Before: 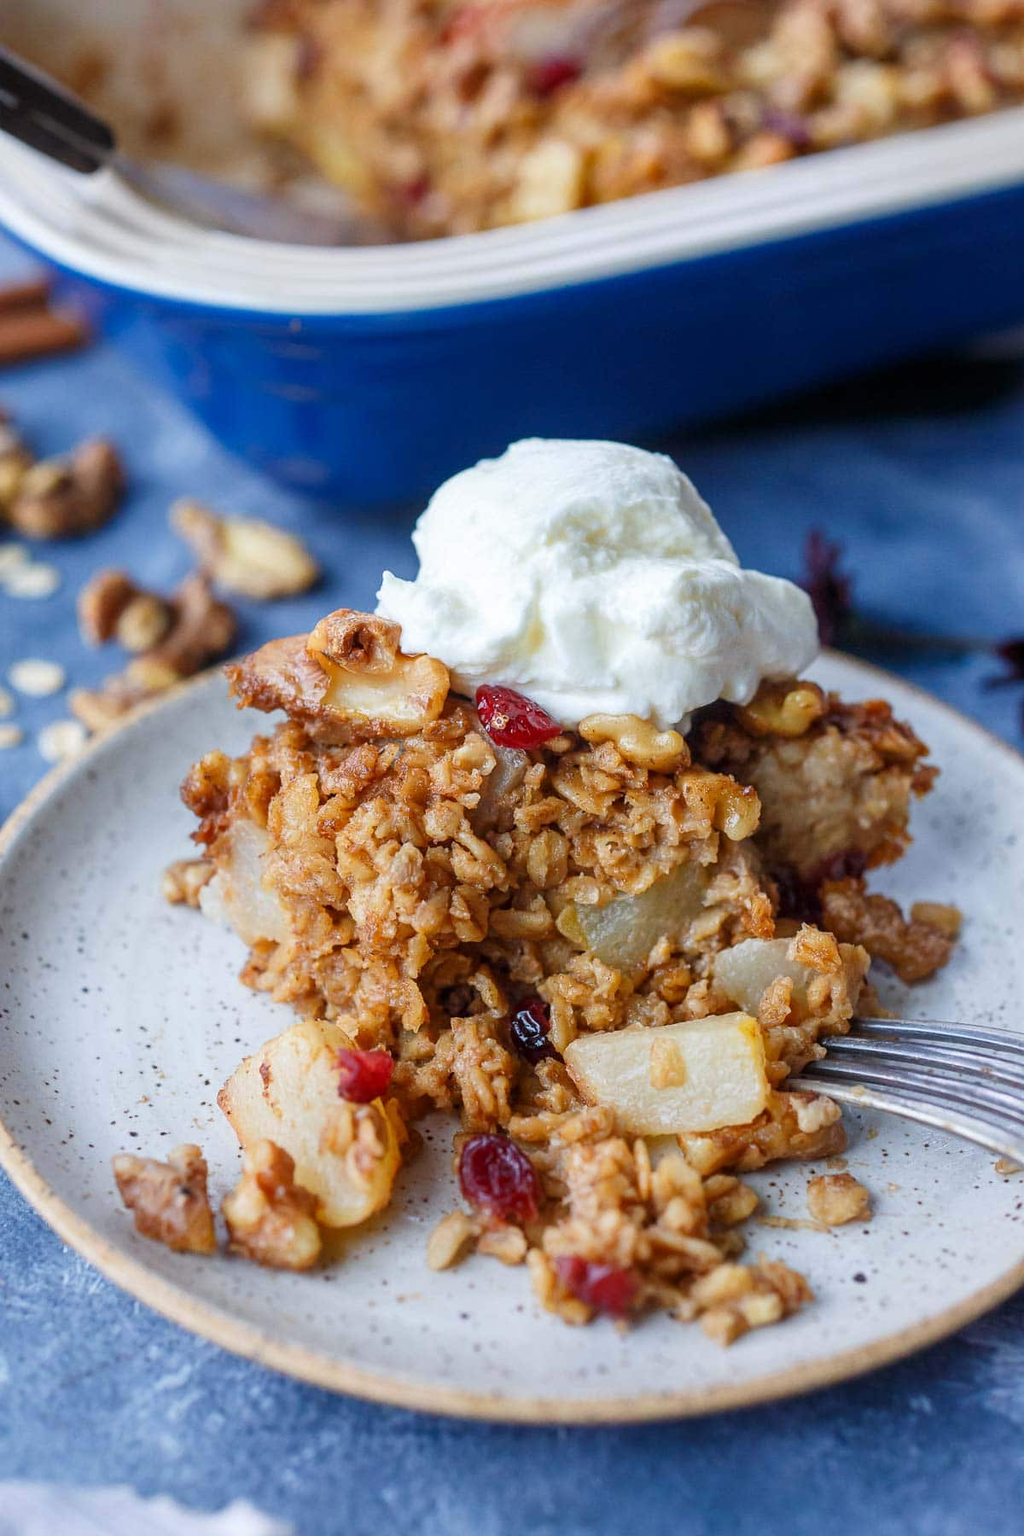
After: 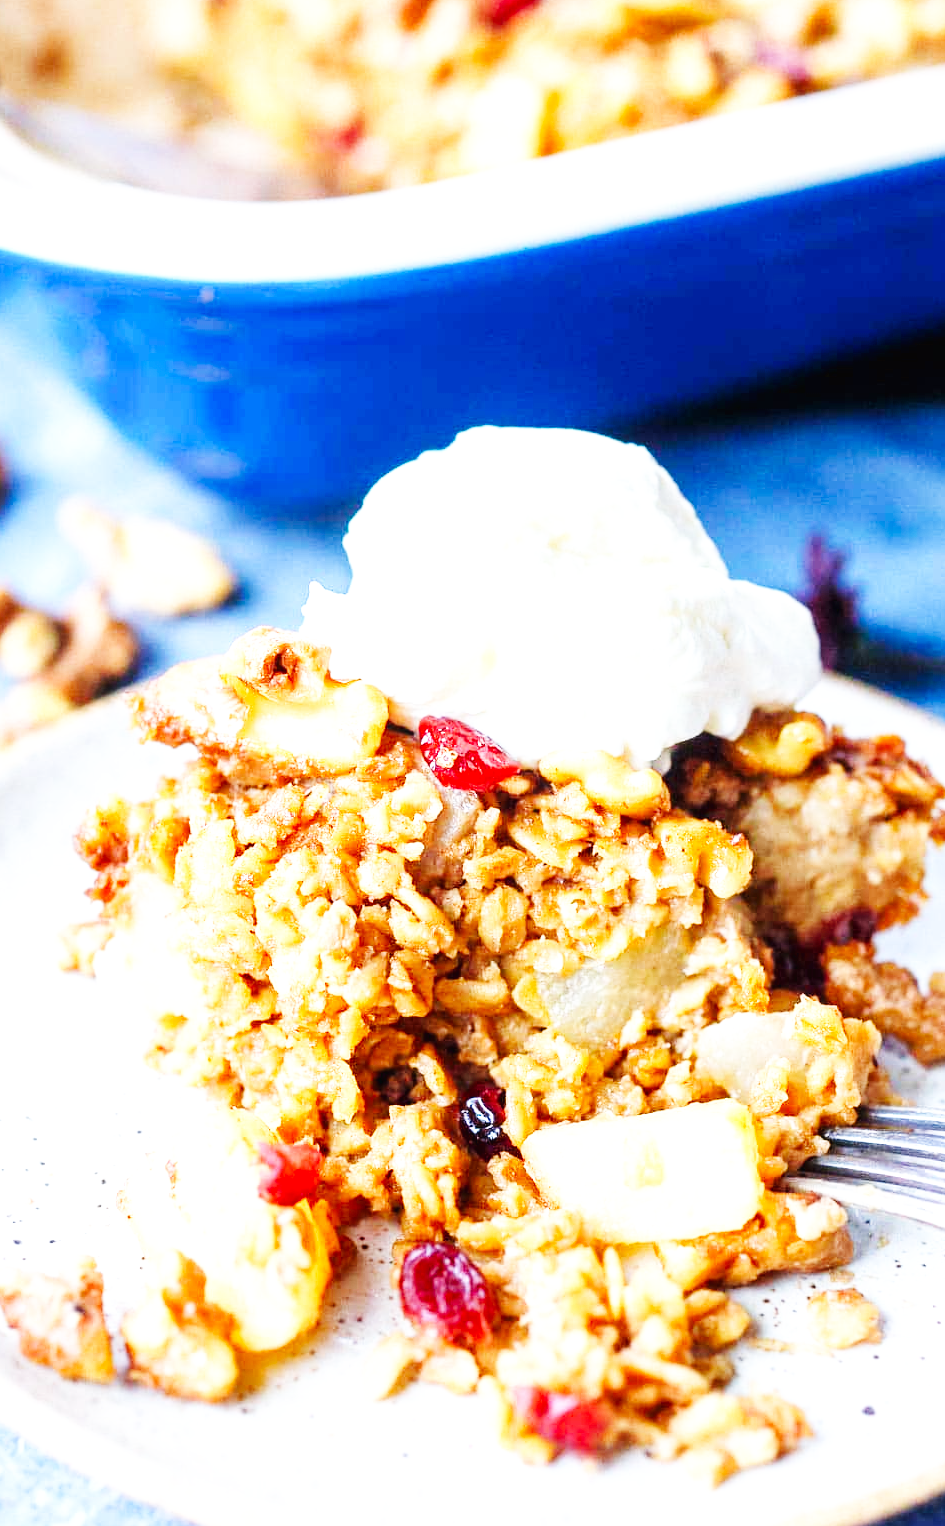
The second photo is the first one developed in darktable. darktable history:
crop: left 11.588%, top 4.879%, right 9.593%, bottom 10.319%
base curve: curves: ch0 [(0, 0.003) (0.001, 0.002) (0.006, 0.004) (0.02, 0.022) (0.048, 0.086) (0.094, 0.234) (0.162, 0.431) (0.258, 0.629) (0.385, 0.8) (0.548, 0.918) (0.751, 0.988) (1, 1)], preserve colors none
exposure: exposure 0.919 EV, compensate highlight preservation false
